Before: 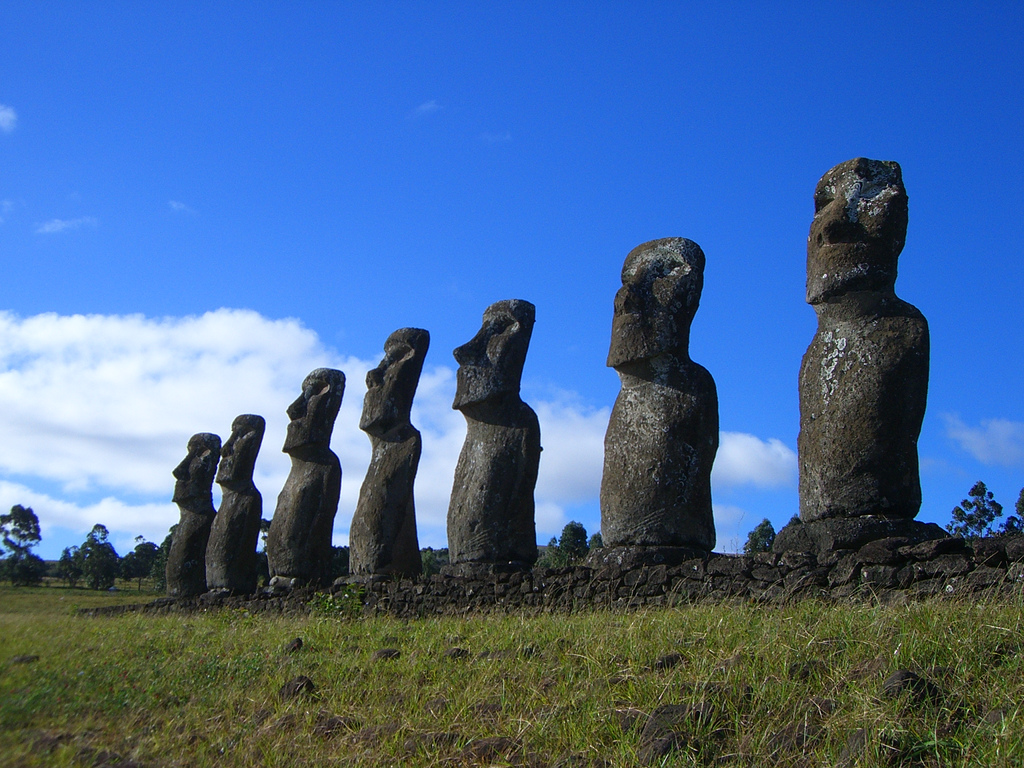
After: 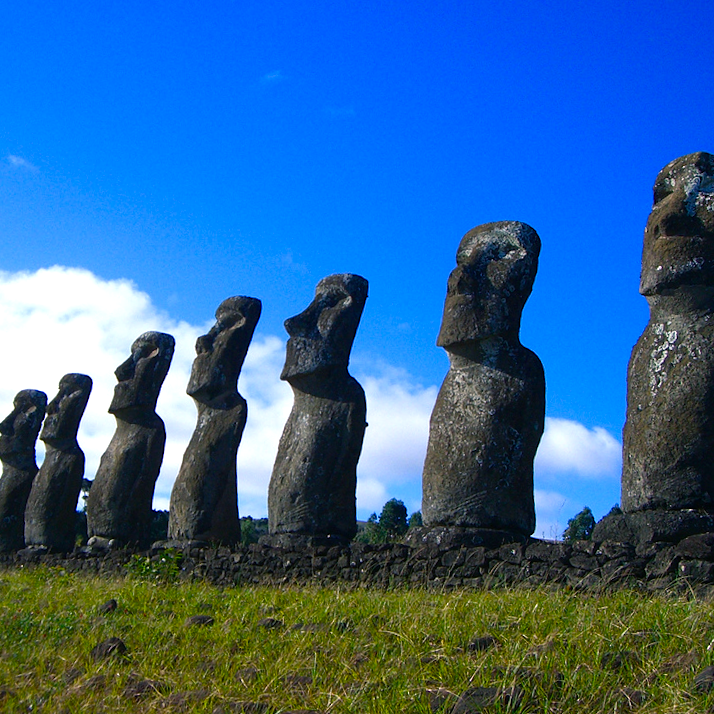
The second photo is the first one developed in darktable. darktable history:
color balance rgb: shadows lift › chroma 4.21%, shadows lift › hue 252.22°, highlights gain › chroma 1.36%, highlights gain › hue 50.24°, perceptual saturation grading › mid-tones 6.33%, perceptual saturation grading › shadows 72.44%, perceptual brilliance grading › highlights 11.59%, contrast 5.05%
crop and rotate: angle -3.27°, left 14.277%, top 0.028%, right 10.766%, bottom 0.028%
